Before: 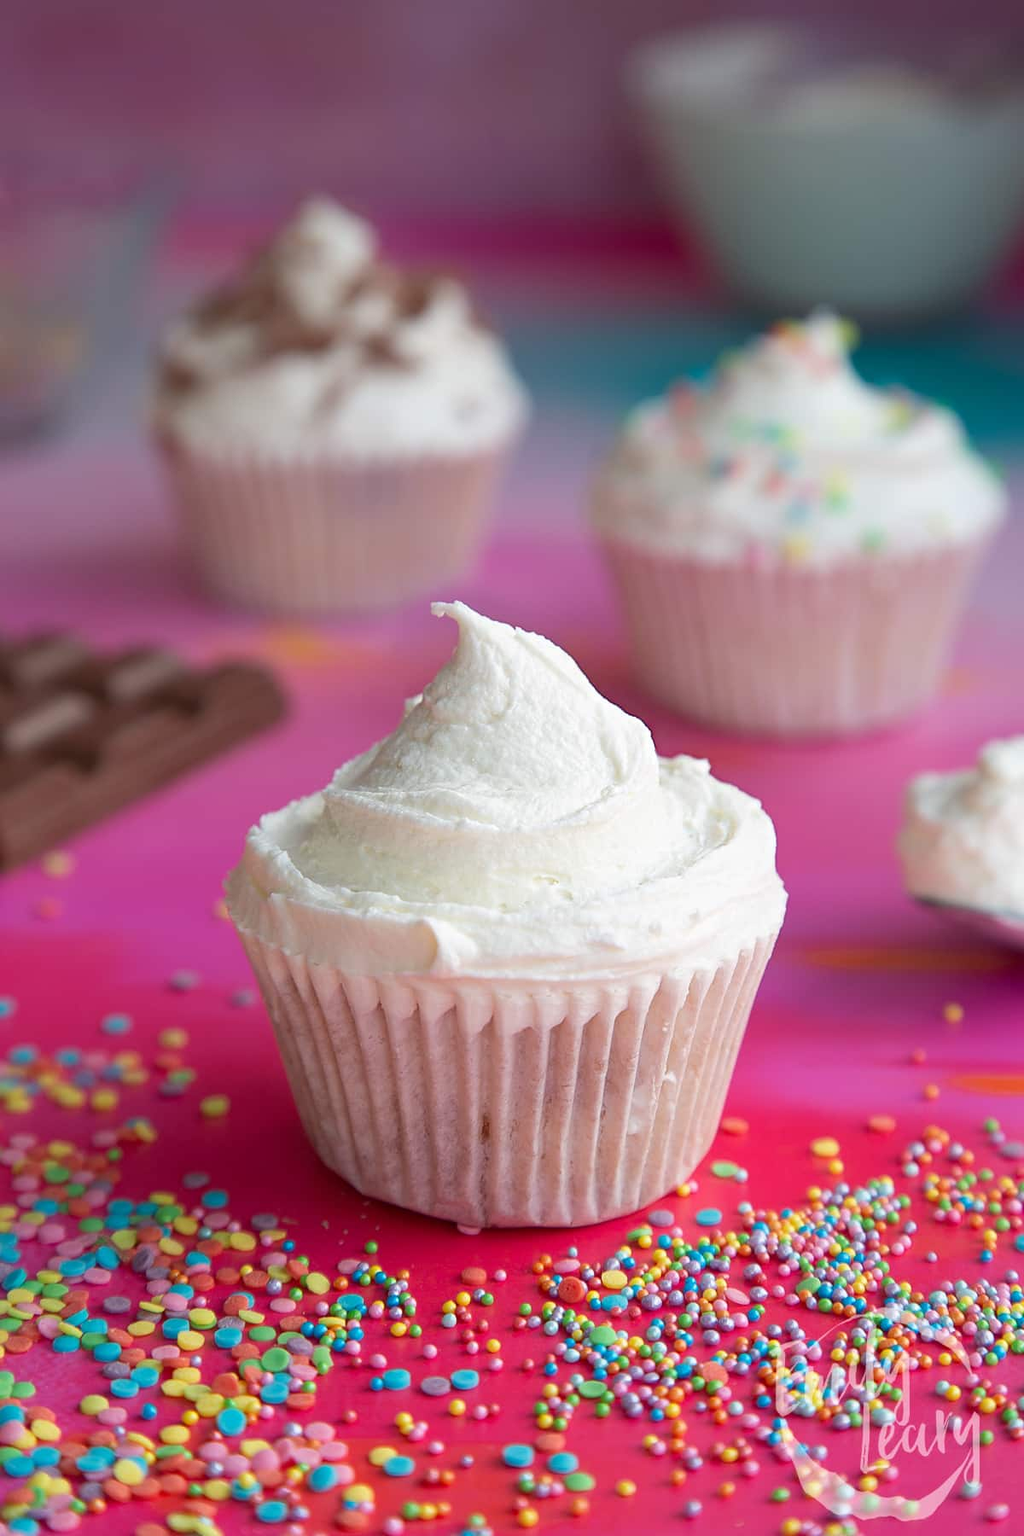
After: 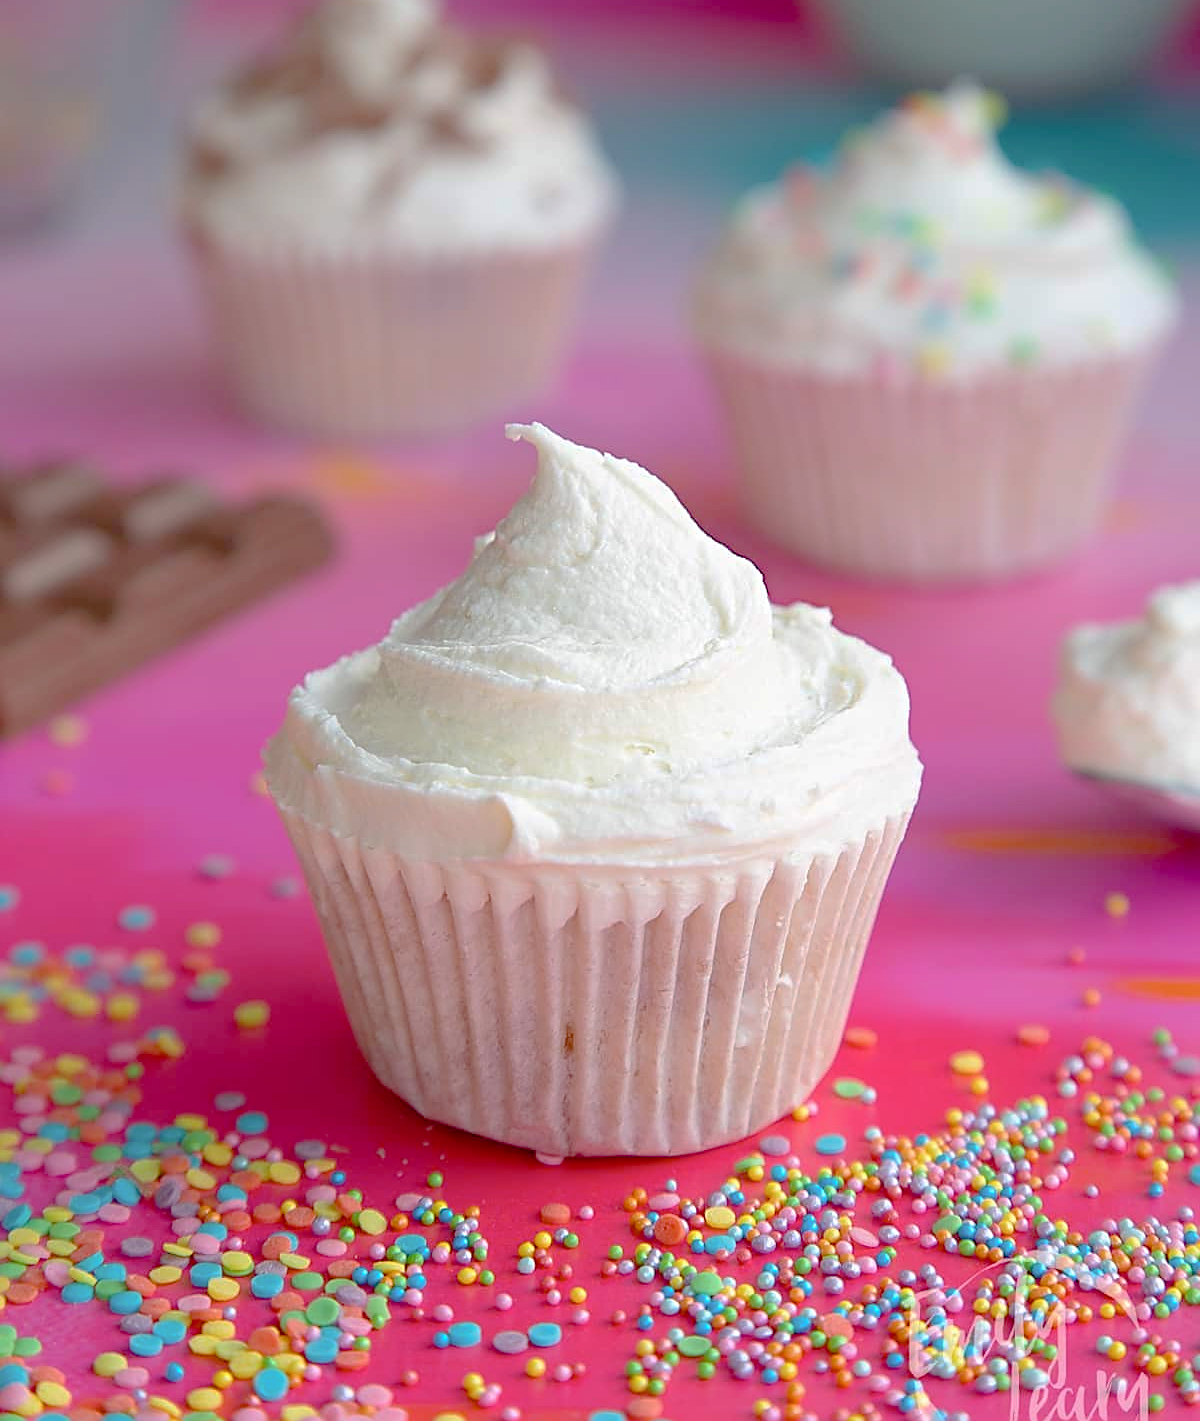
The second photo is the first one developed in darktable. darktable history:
color balance rgb: perceptual saturation grading › global saturation 25.776%
tone curve: curves: ch0 [(0, 0) (0.004, 0.008) (0.077, 0.156) (0.169, 0.29) (0.774, 0.774) (1, 1)], preserve colors none
sharpen: on, module defaults
crop and rotate: top 15.719%, bottom 5.324%
